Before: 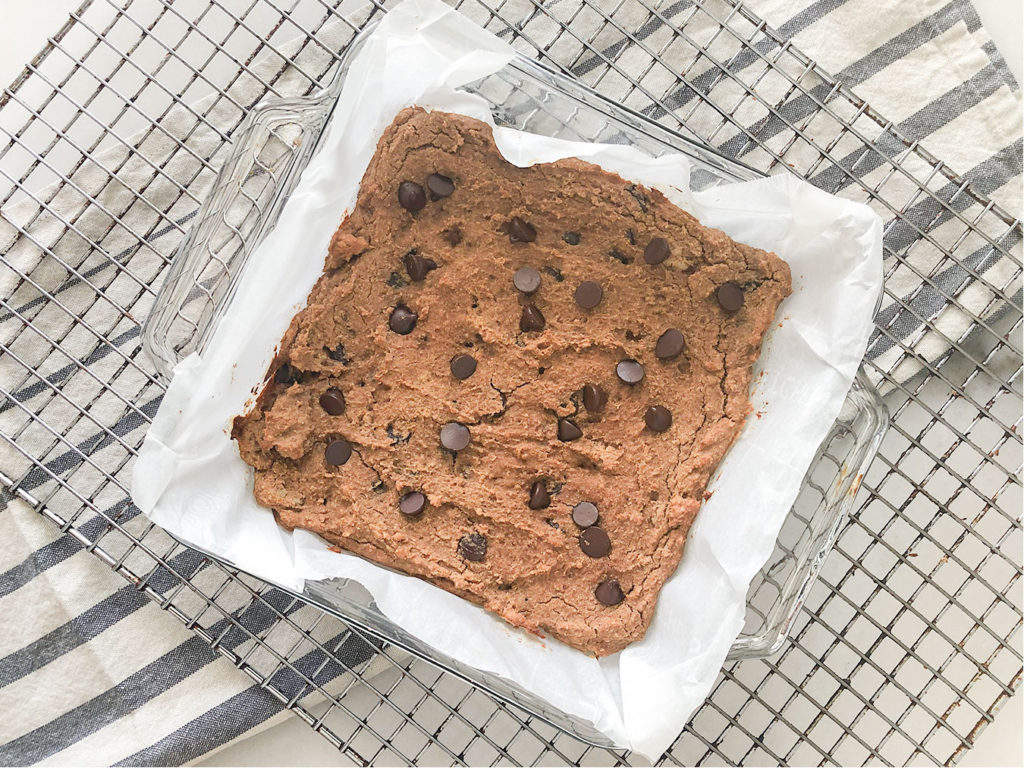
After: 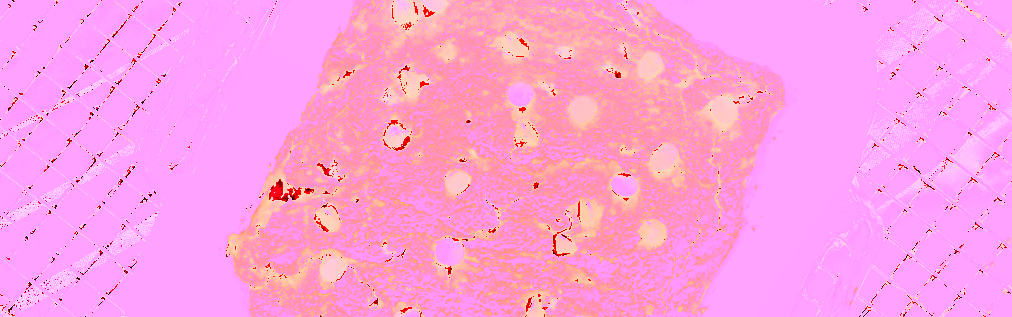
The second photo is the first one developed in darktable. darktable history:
exposure: exposure 2.207 EV, compensate highlight preservation false
white balance: red 4.26, blue 1.802
shadows and highlights: radius 108.52, shadows 23.73, highlights -59.32, low approximation 0.01, soften with gaussian
rotate and perspective: rotation -0.45°, automatic cropping original format, crop left 0.008, crop right 0.992, crop top 0.012, crop bottom 0.988
crop and rotate: top 23.84%, bottom 34.294%
rgb curve: curves: ch0 [(0.123, 0.061) (0.995, 0.887)]; ch1 [(0.06, 0.116) (1, 0.906)]; ch2 [(0, 0) (0.824, 0.69) (1, 1)], mode RGB, independent channels, compensate middle gray true
